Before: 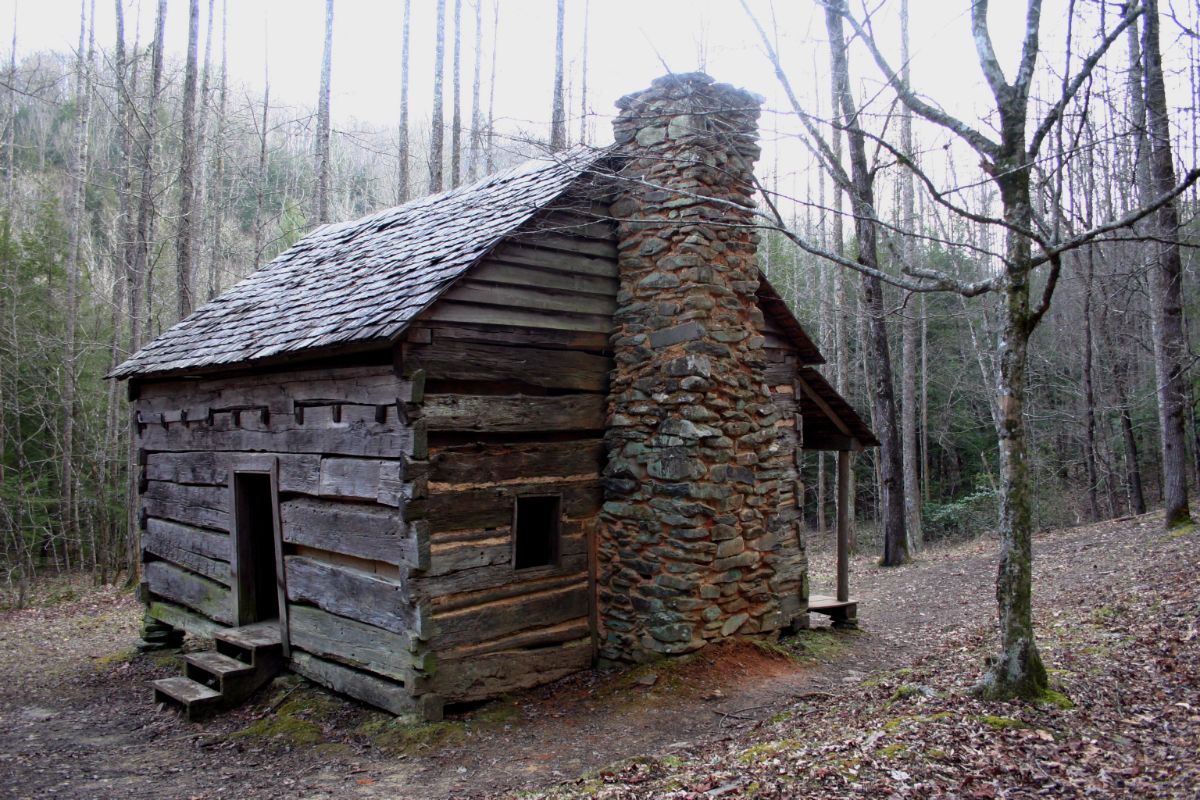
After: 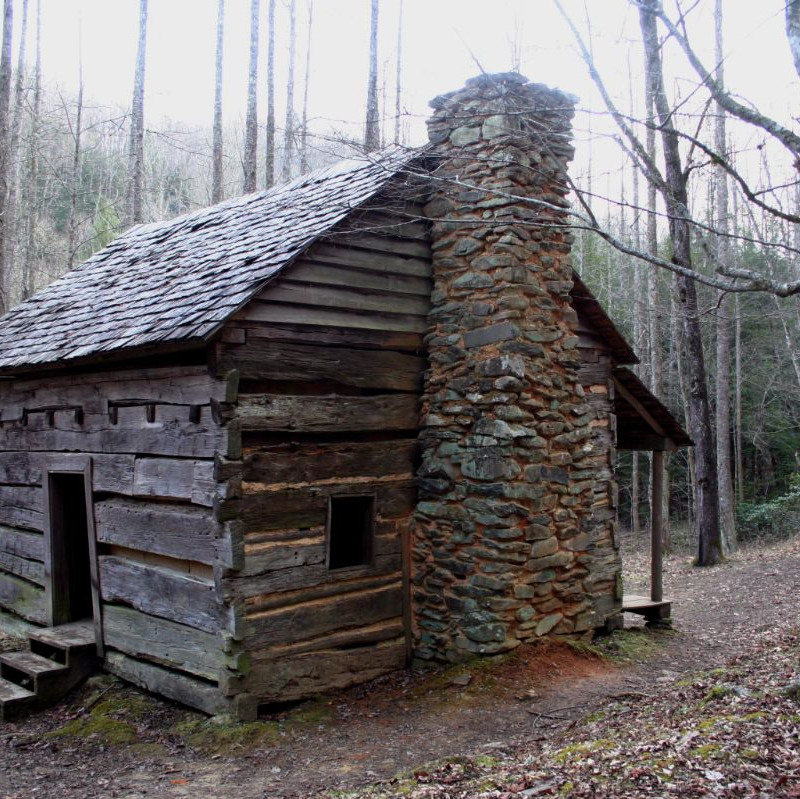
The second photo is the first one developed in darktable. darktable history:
crop and rotate: left 15.547%, right 17.717%
